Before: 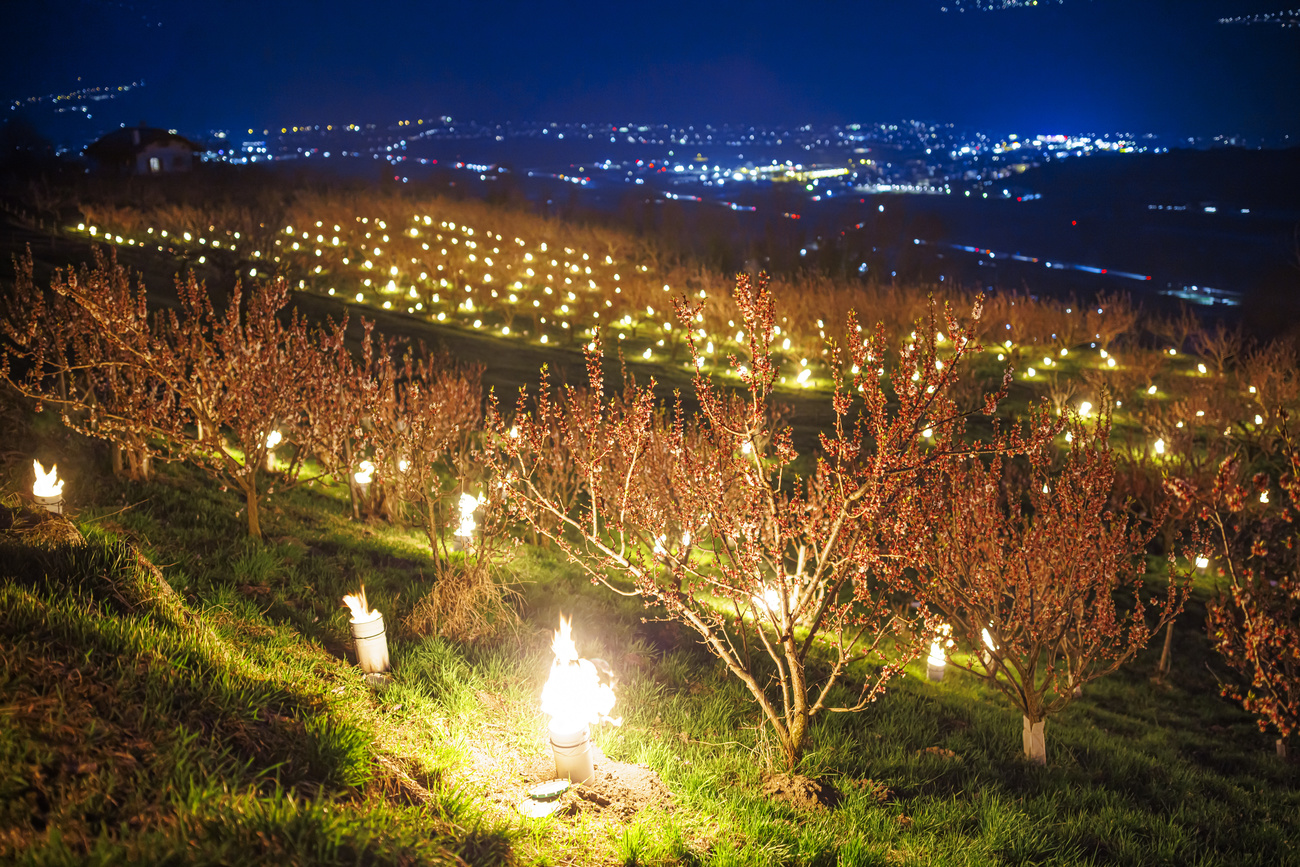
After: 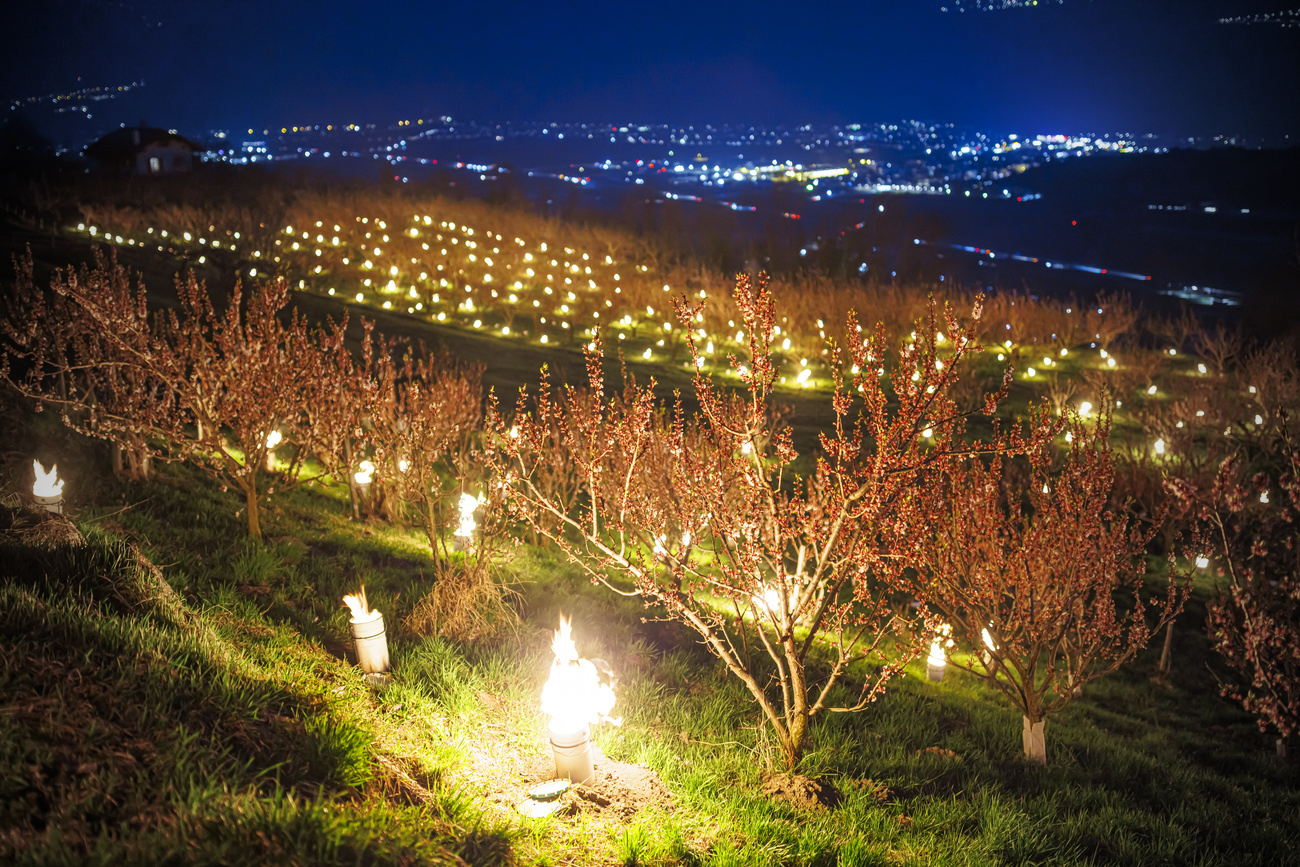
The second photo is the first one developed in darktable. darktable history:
exposure: compensate highlight preservation false
vignetting: fall-off start 96.62%, fall-off radius 99.21%, brightness -0.68, width/height ratio 0.612
